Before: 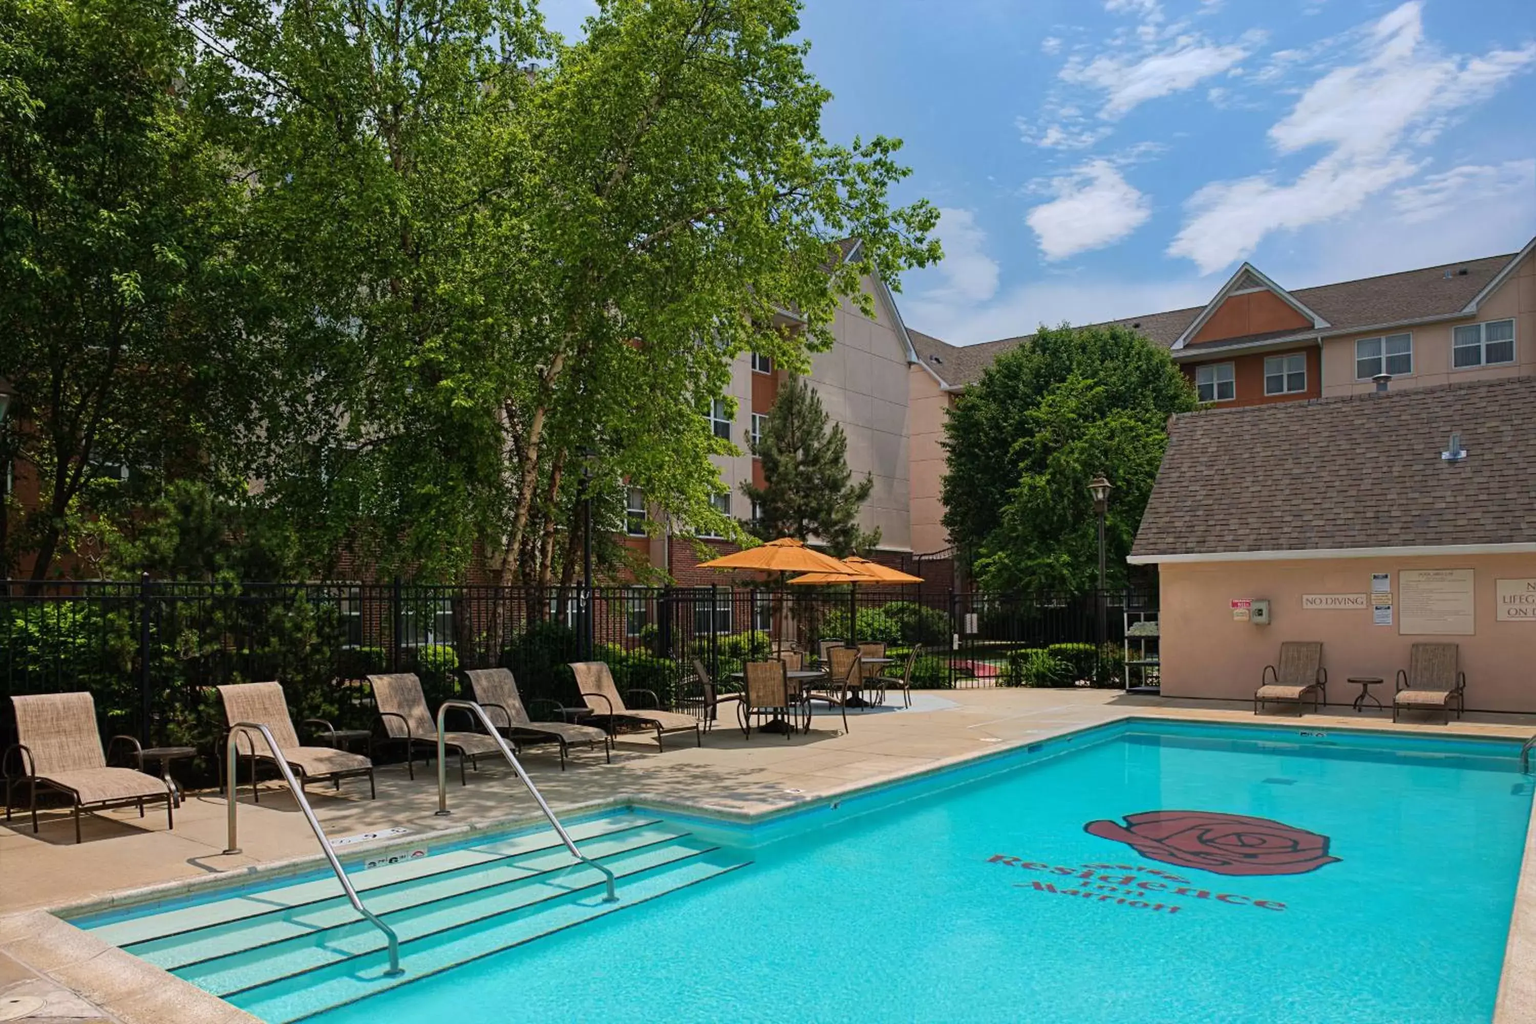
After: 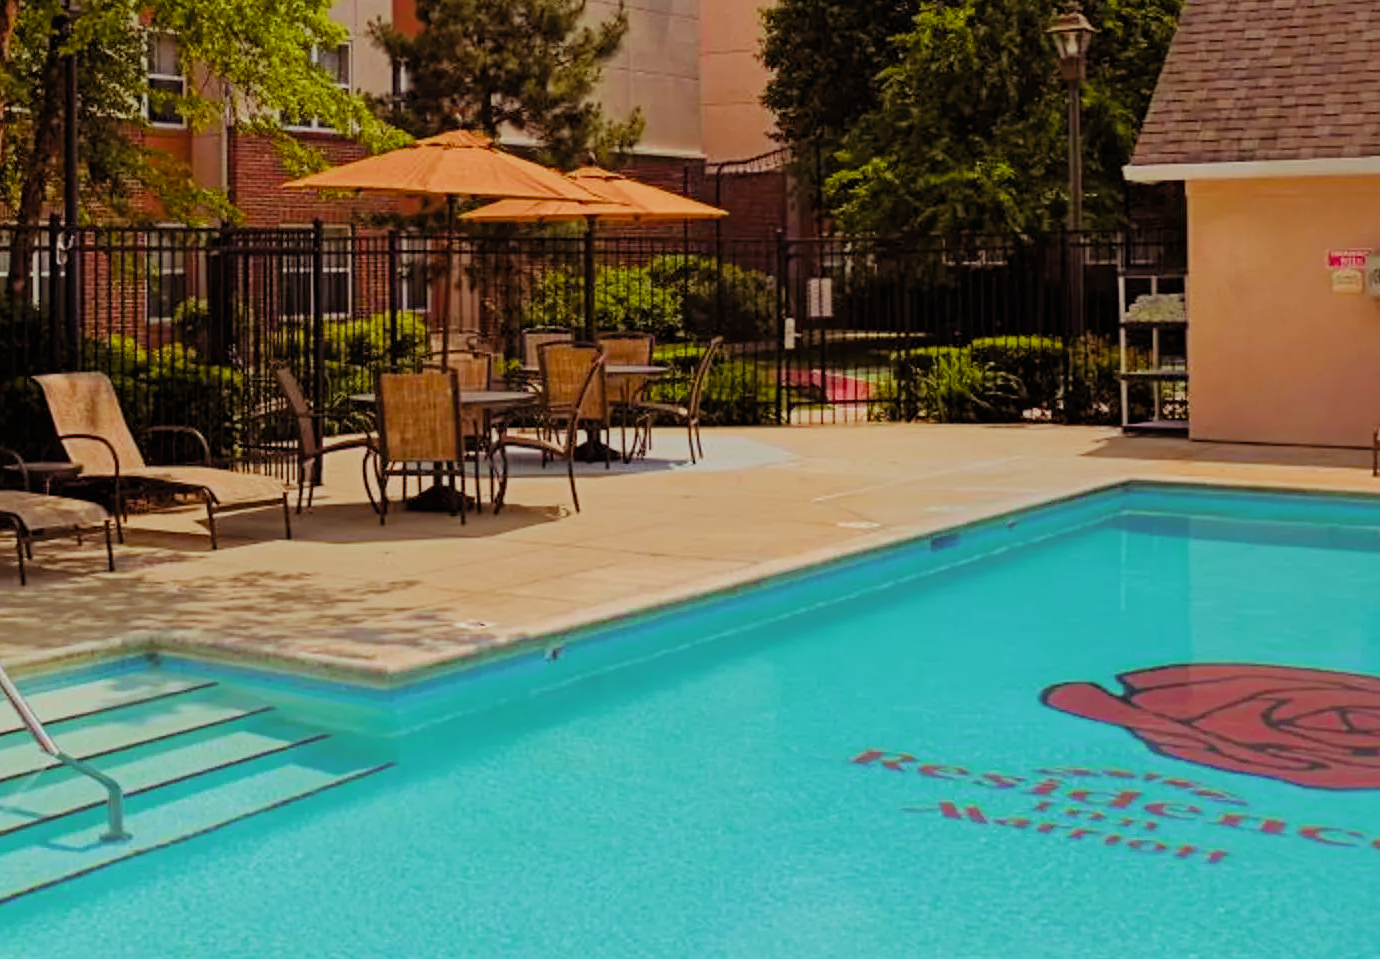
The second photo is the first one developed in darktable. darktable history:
tone equalizer: edges refinement/feathering 500, mask exposure compensation -1.57 EV, preserve details no
crop: left 35.925%, top 46.03%, right 18.066%, bottom 6.003%
filmic rgb: black relative exposure -7.65 EV, white relative exposure 4.56 EV, threshold 5.99 EV, hardness 3.61, color science v4 (2020), iterations of high-quality reconstruction 0, enable highlight reconstruction true
color balance rgb: shadows lift › luminance 0.507%, shadows lift › chroma 6.758%, shadows lift › hue 299.91°, power › luminance 9.94%, power › chroma 2.803%, power › hue 58.39°, perceptual saturation grading › global saturation 29.435%
